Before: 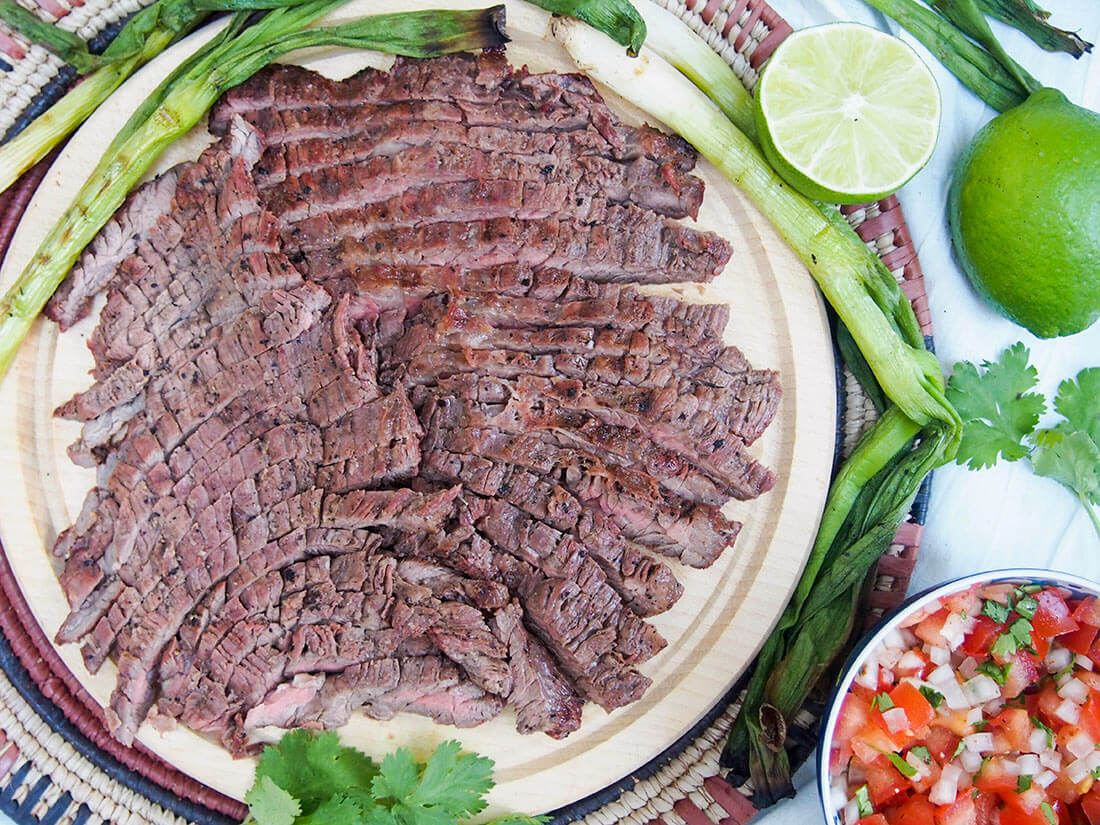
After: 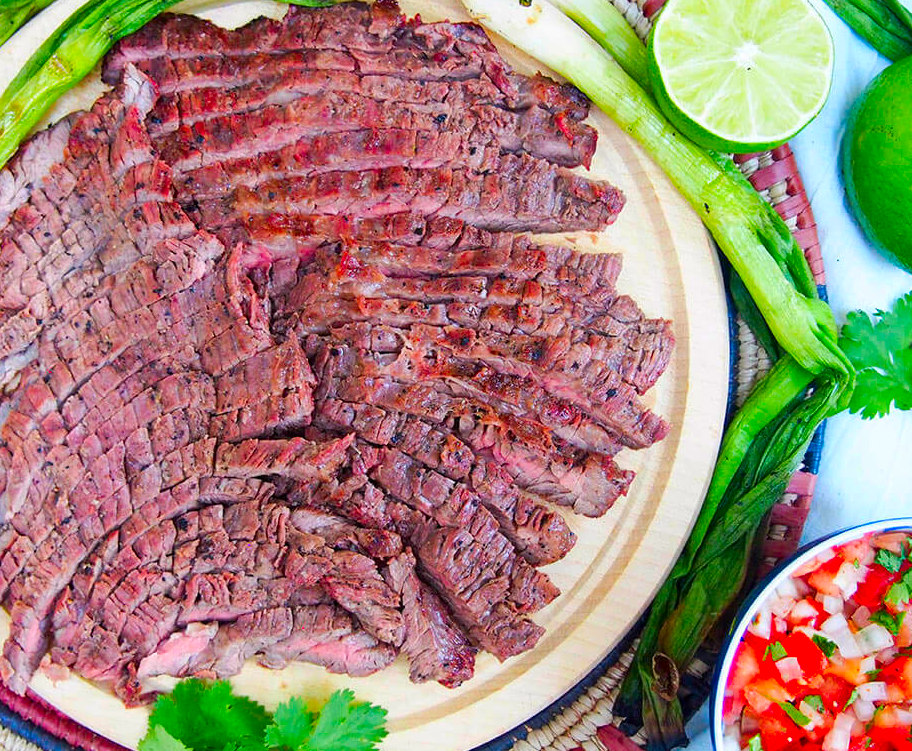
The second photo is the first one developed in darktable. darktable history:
exposure: exposure 0.078 EV, compensate highlight preservation false
color correction: highlights b* -0.011, saturation 1.83
crop: left 9.818%, top 6.296%, right 7.26%, bottom 2.592%
